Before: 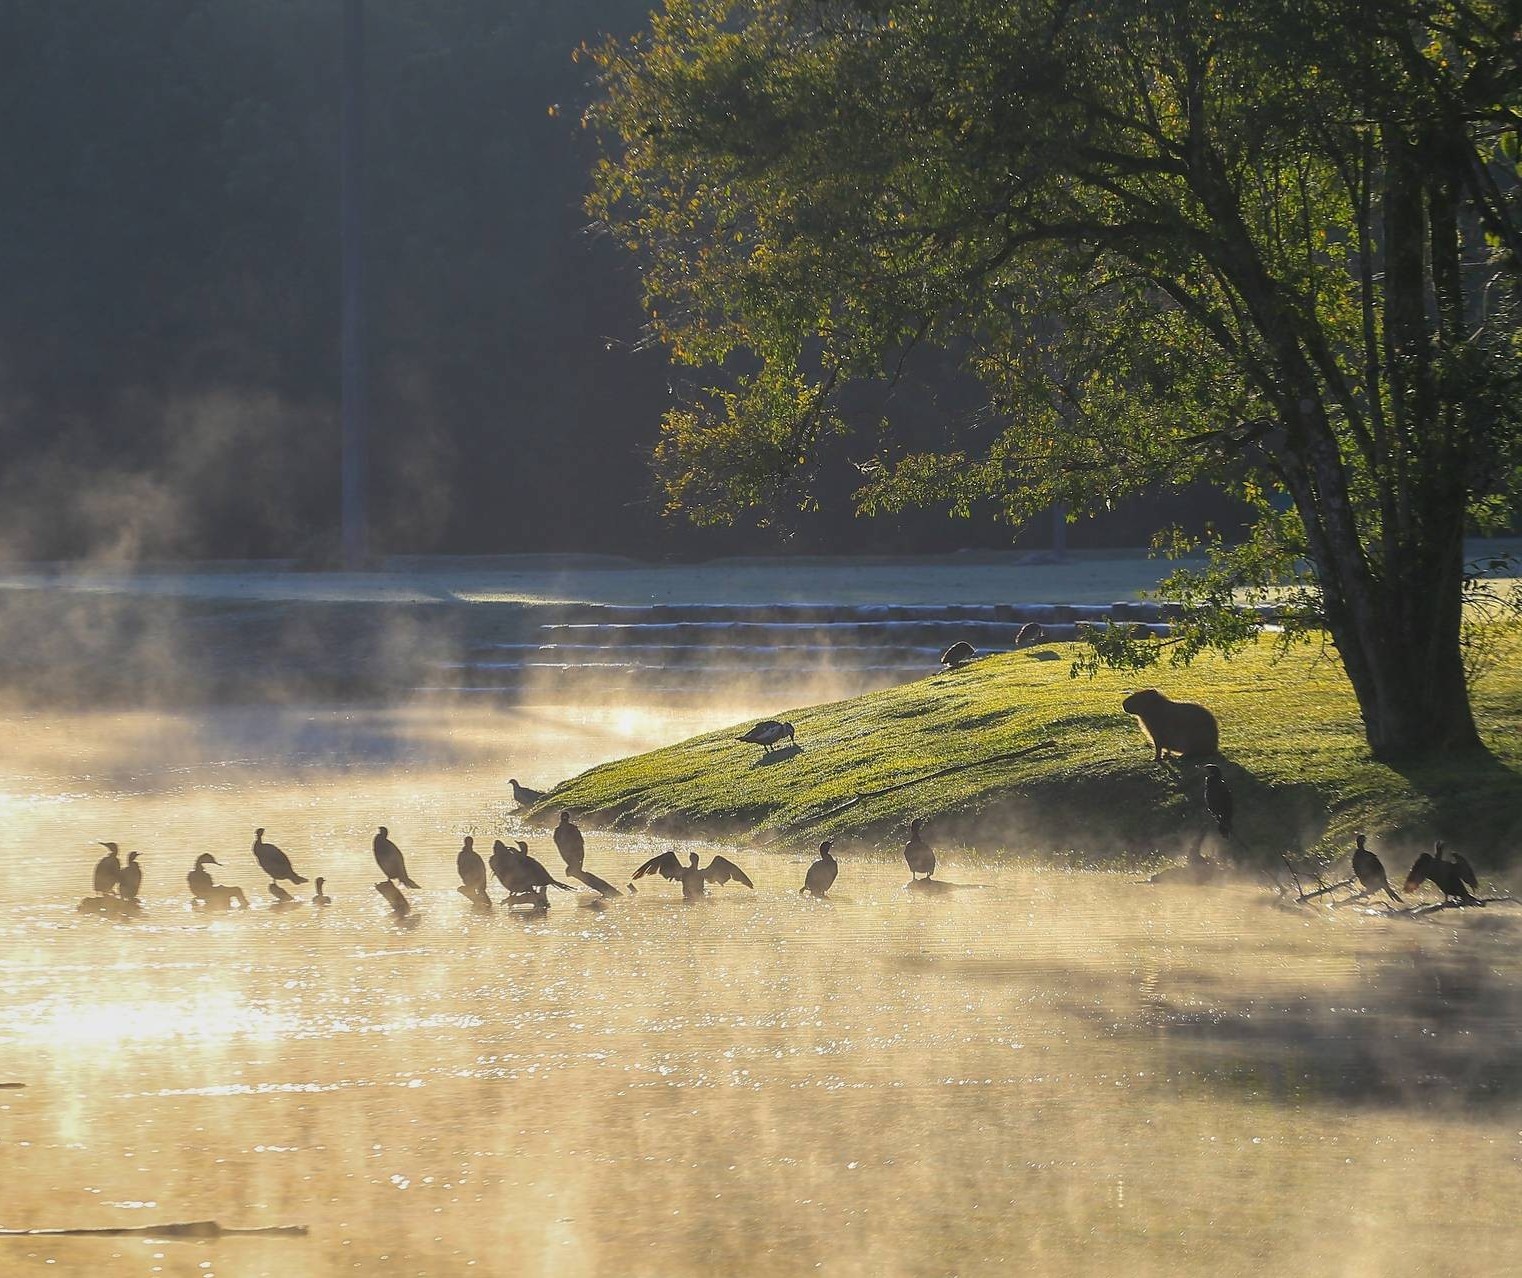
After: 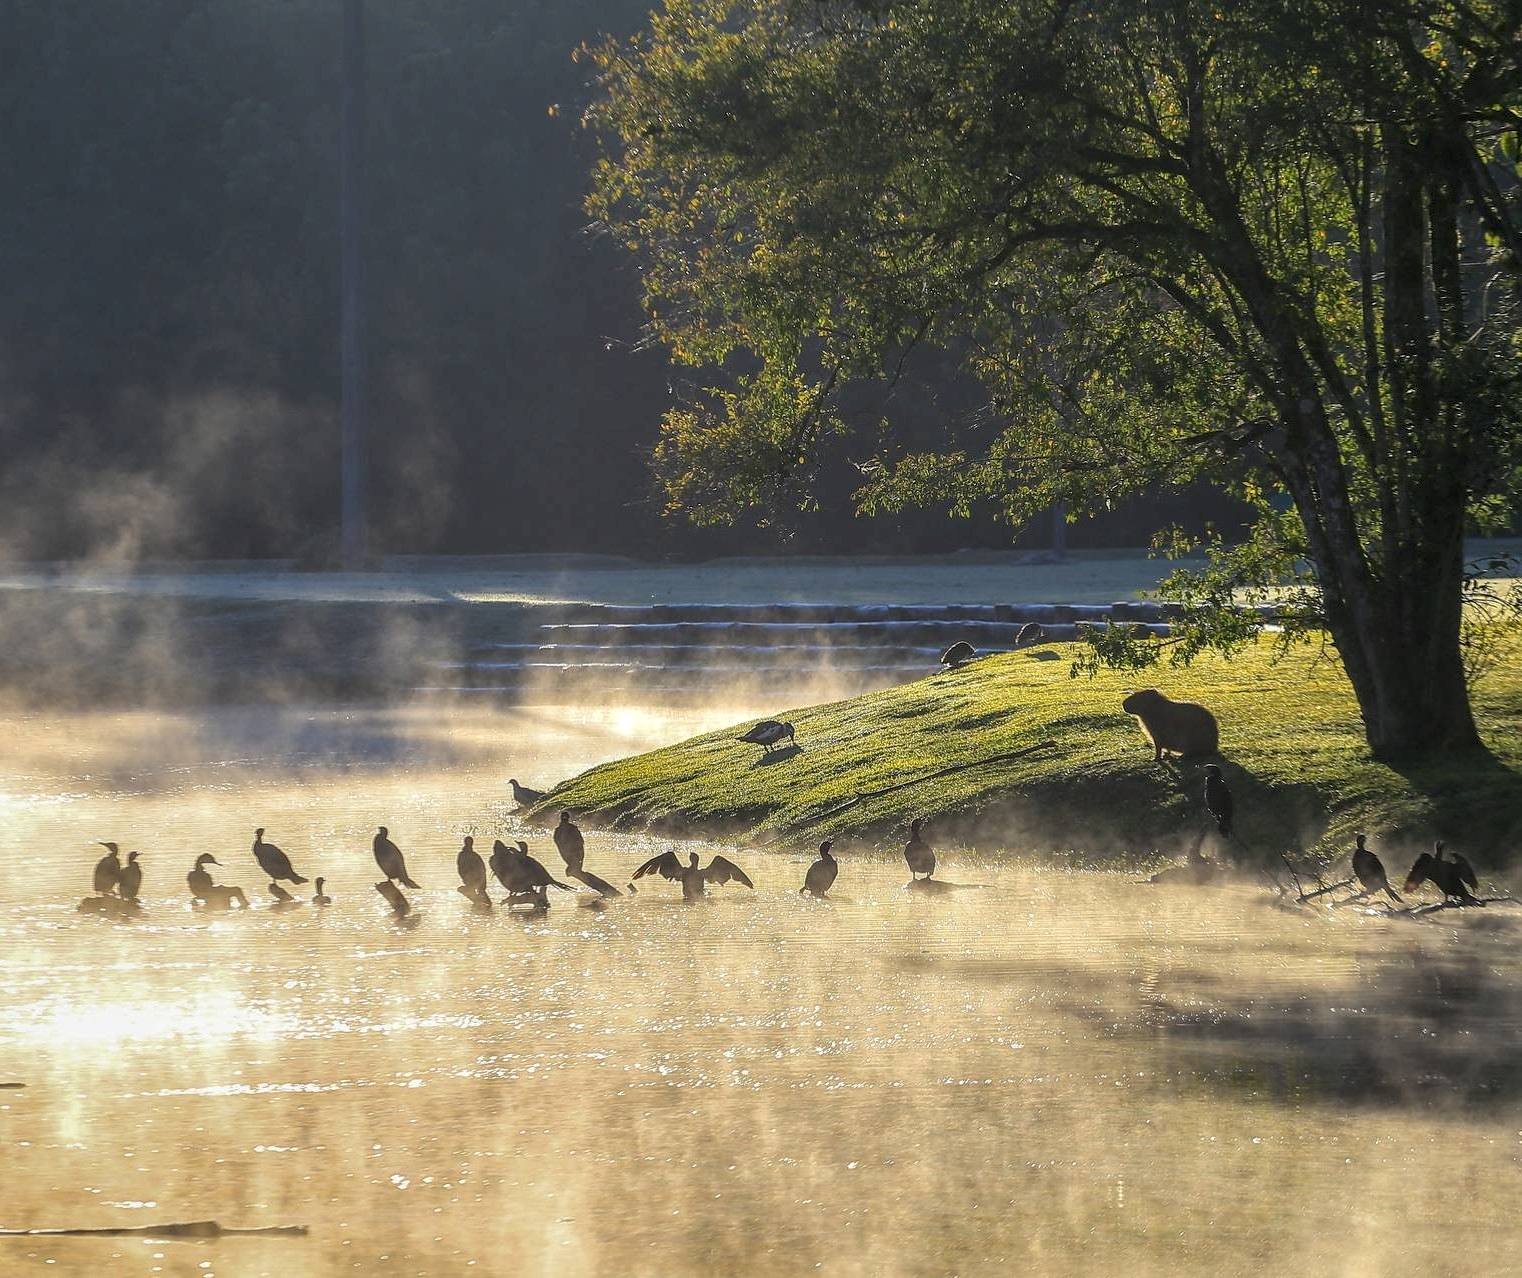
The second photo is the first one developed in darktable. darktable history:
local contrast: highlights 43%, shadows 59%, detail 138%, midtone range 0.518
